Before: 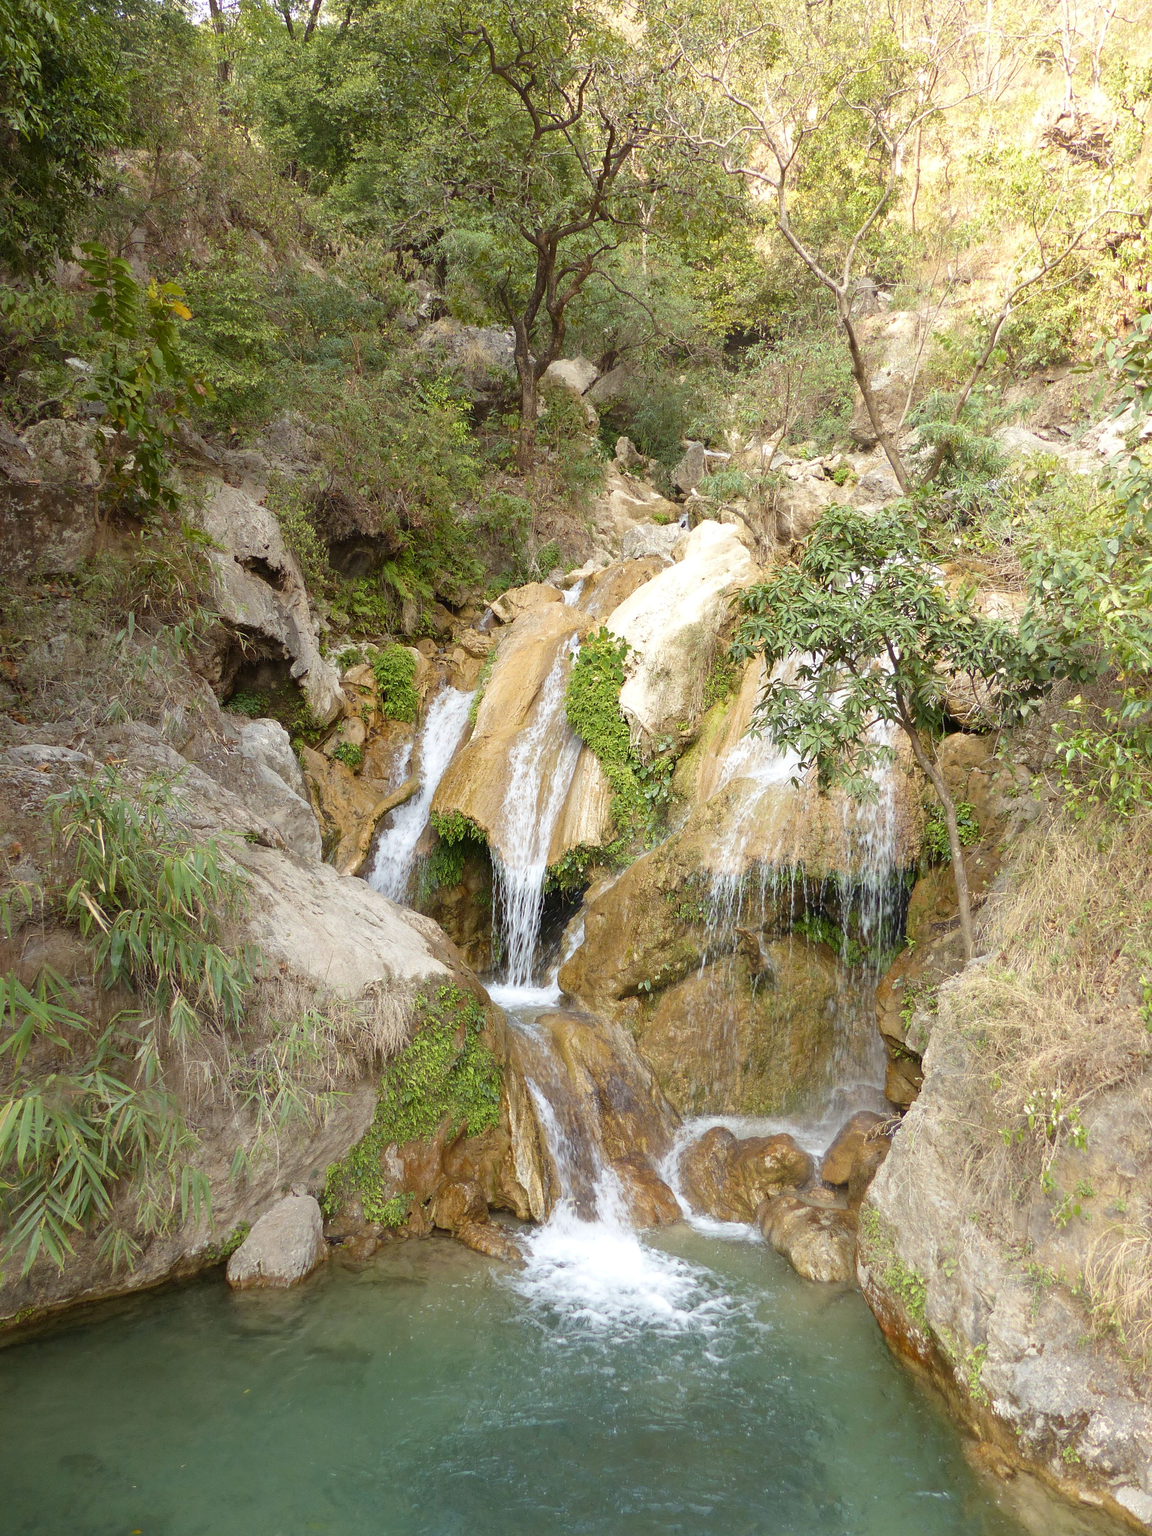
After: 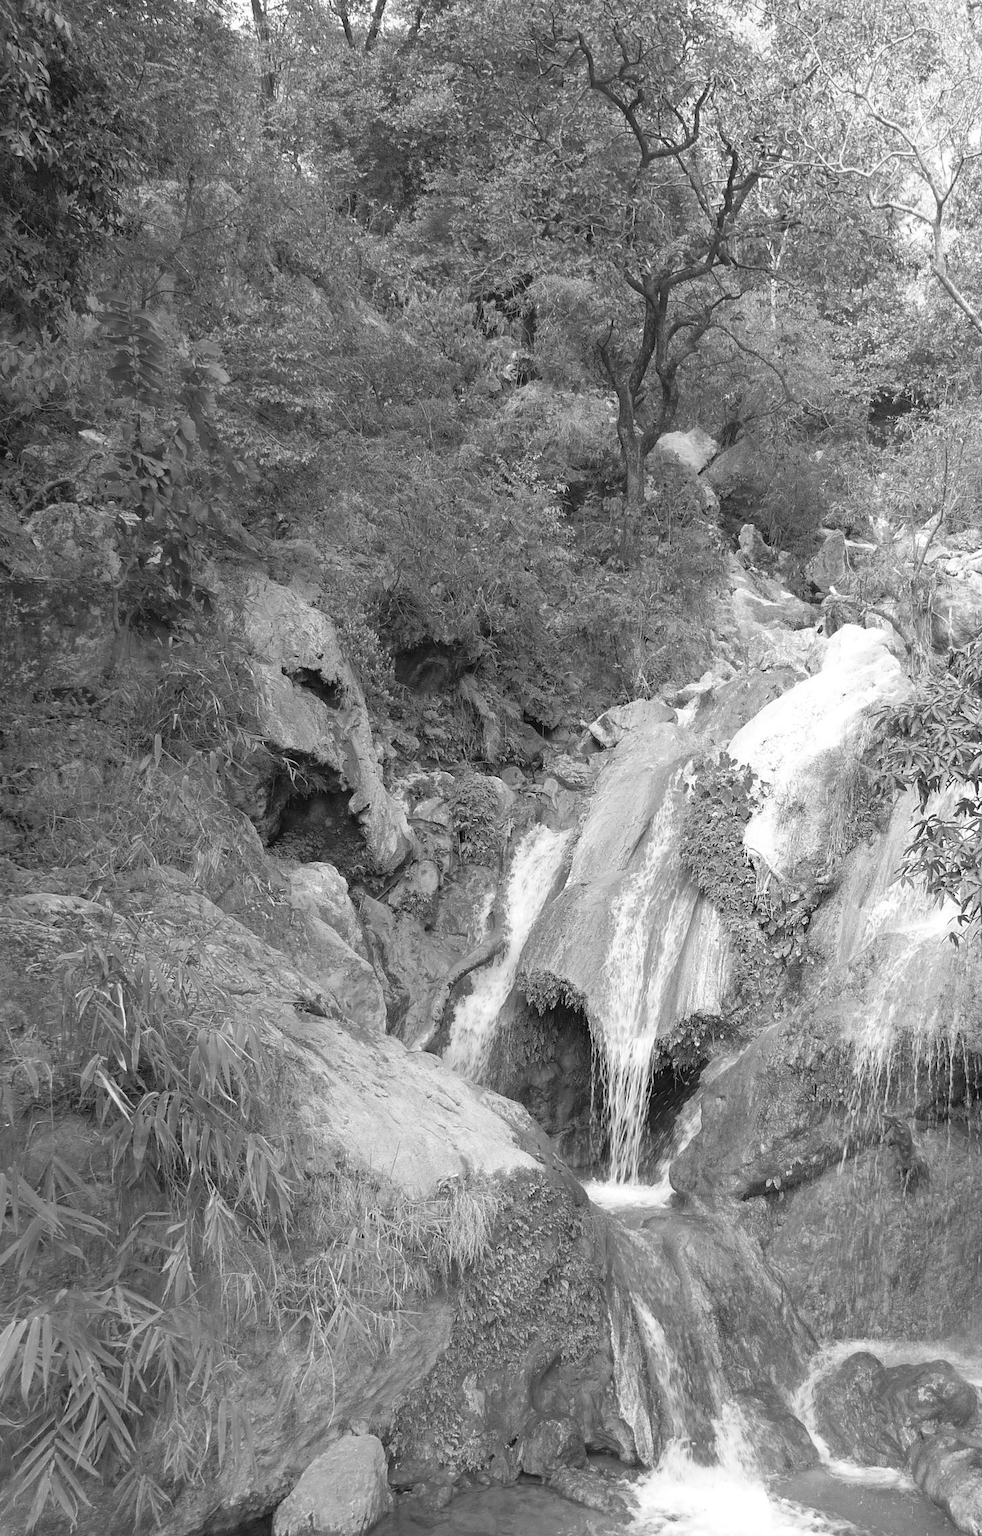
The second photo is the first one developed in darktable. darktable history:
monochrome: on, module defaults
rgb curve: curves: ch0 [(0, 0) (0.053, 0.068) (0.122, 0.128) (1, 1)]
crop: right 28.885%, bottom 16.626%
